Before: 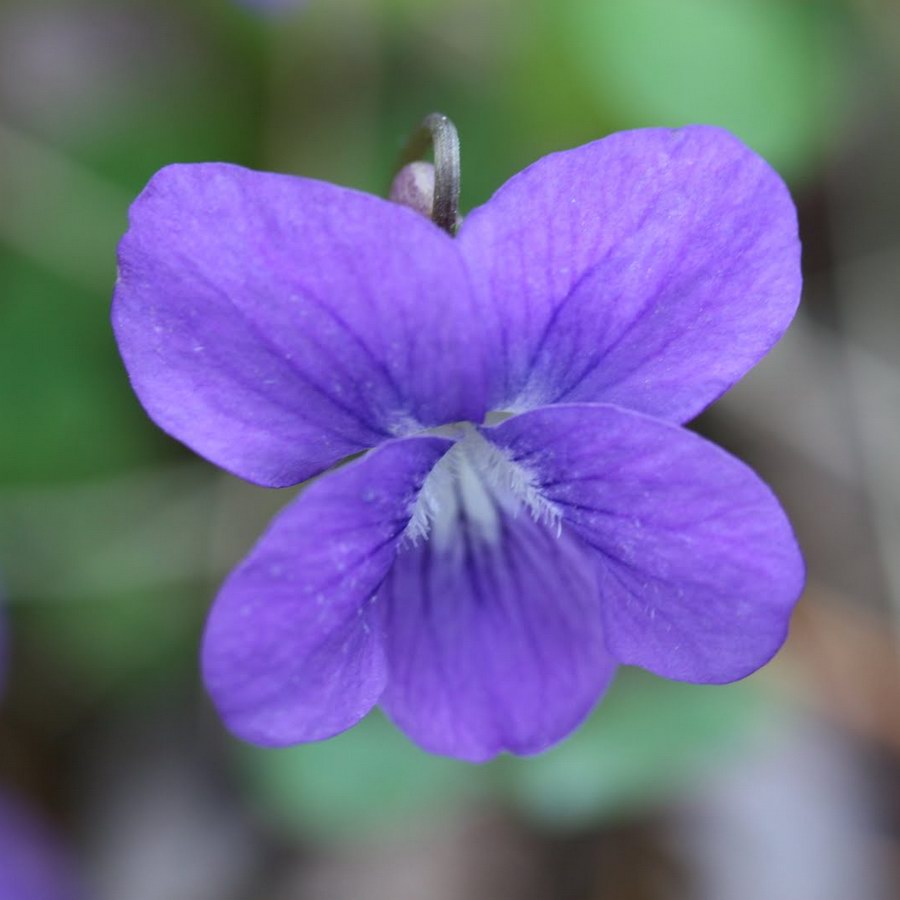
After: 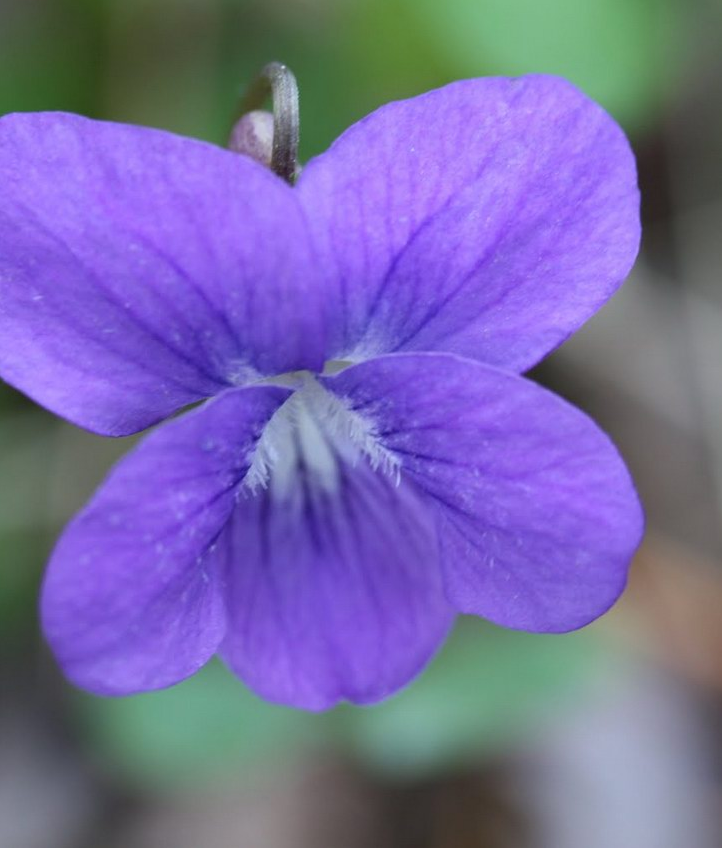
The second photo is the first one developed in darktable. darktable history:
crop and rotate: left 17.898%, top 5.75%, right 1.772%
